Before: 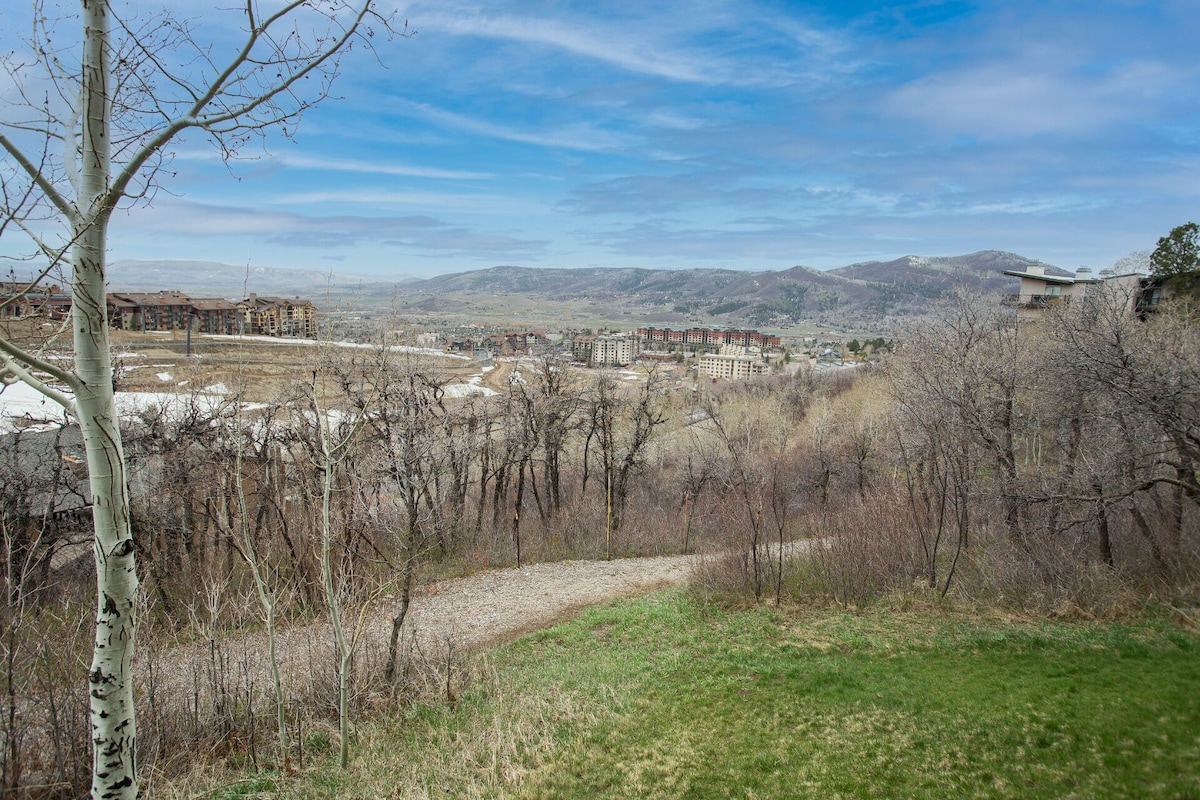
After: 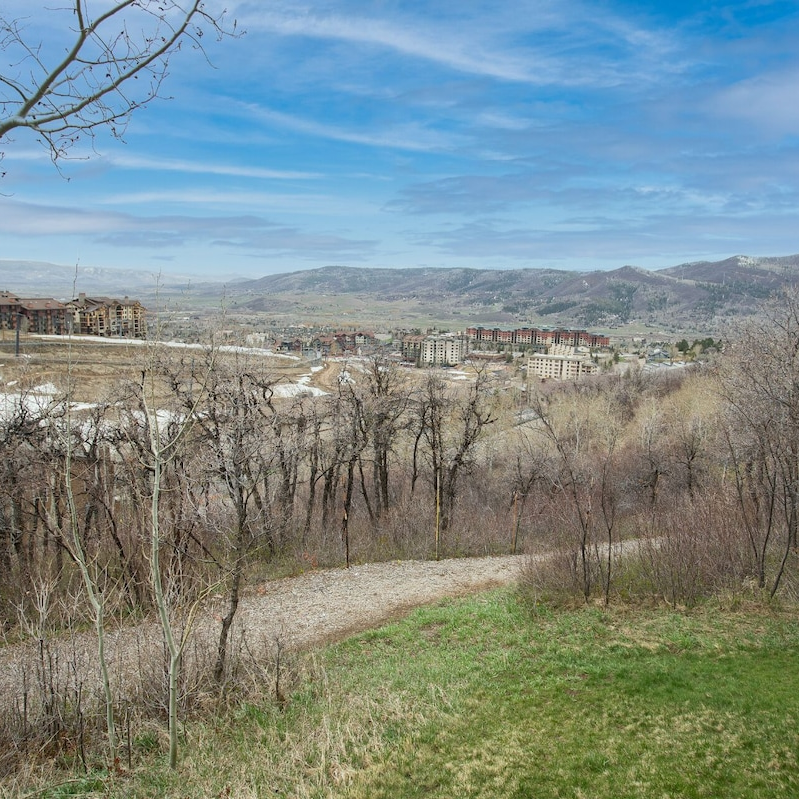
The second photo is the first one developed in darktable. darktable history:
tone equalizer: on, module defaults
crop and rotate: left 14.292%, right 19.041%
